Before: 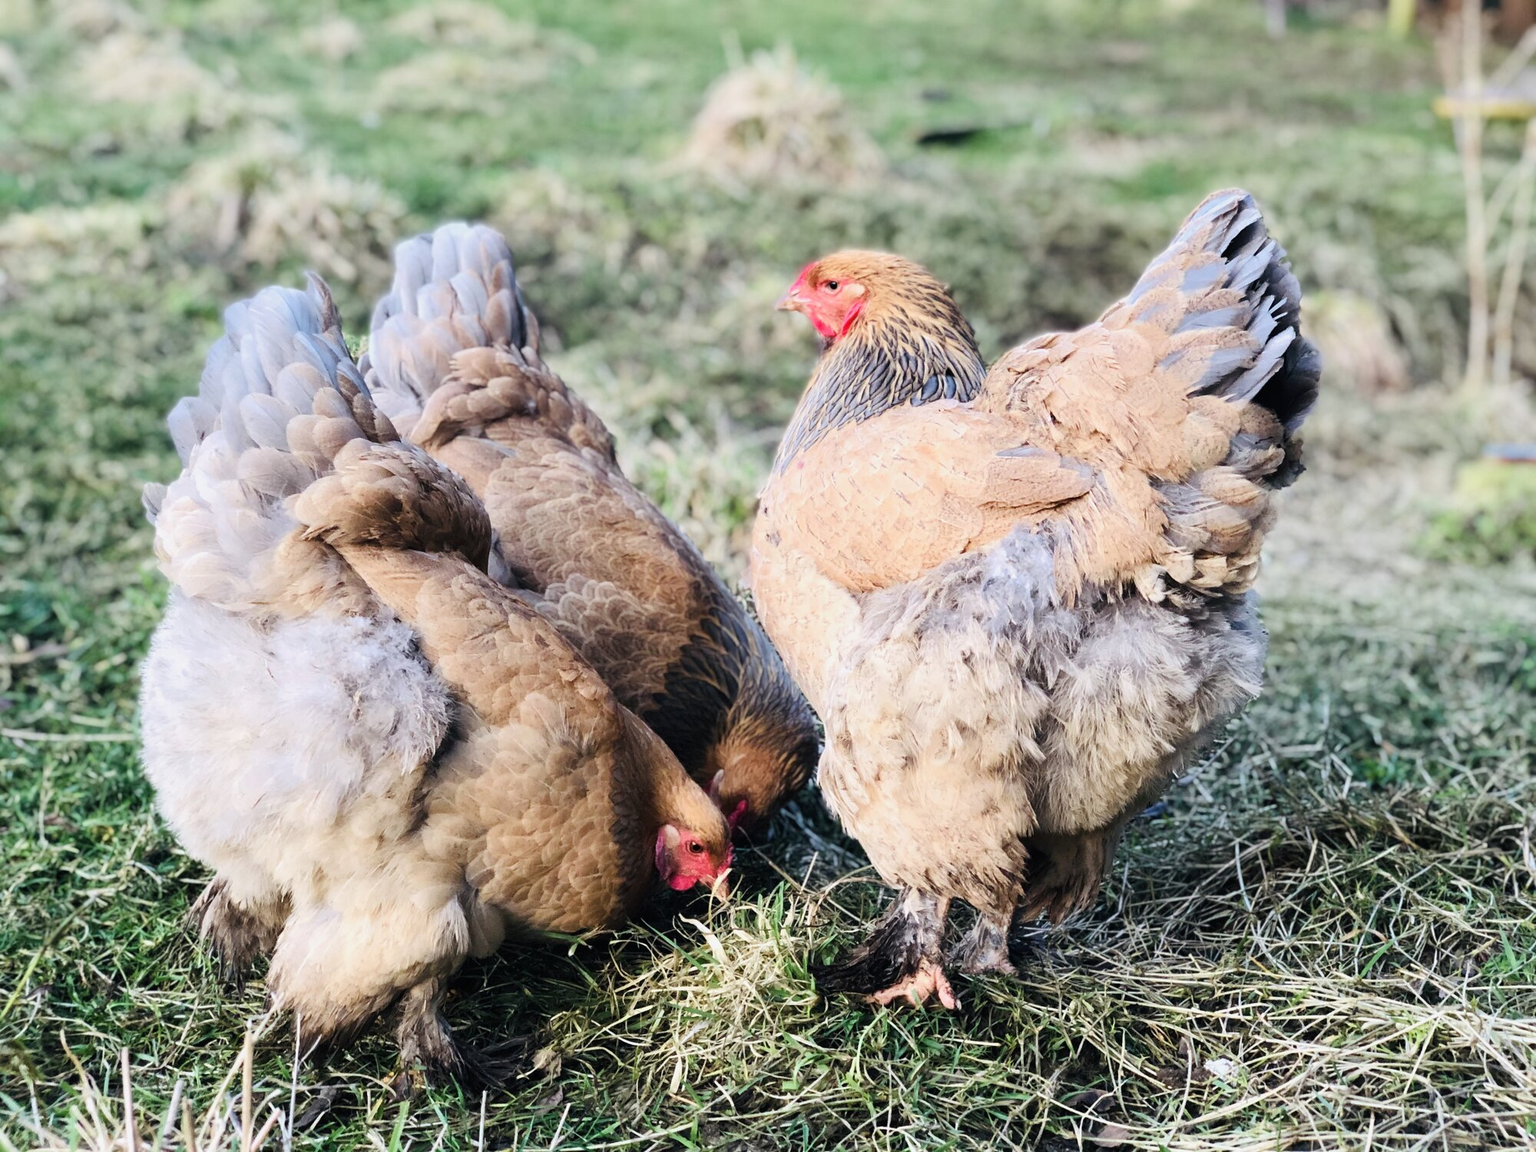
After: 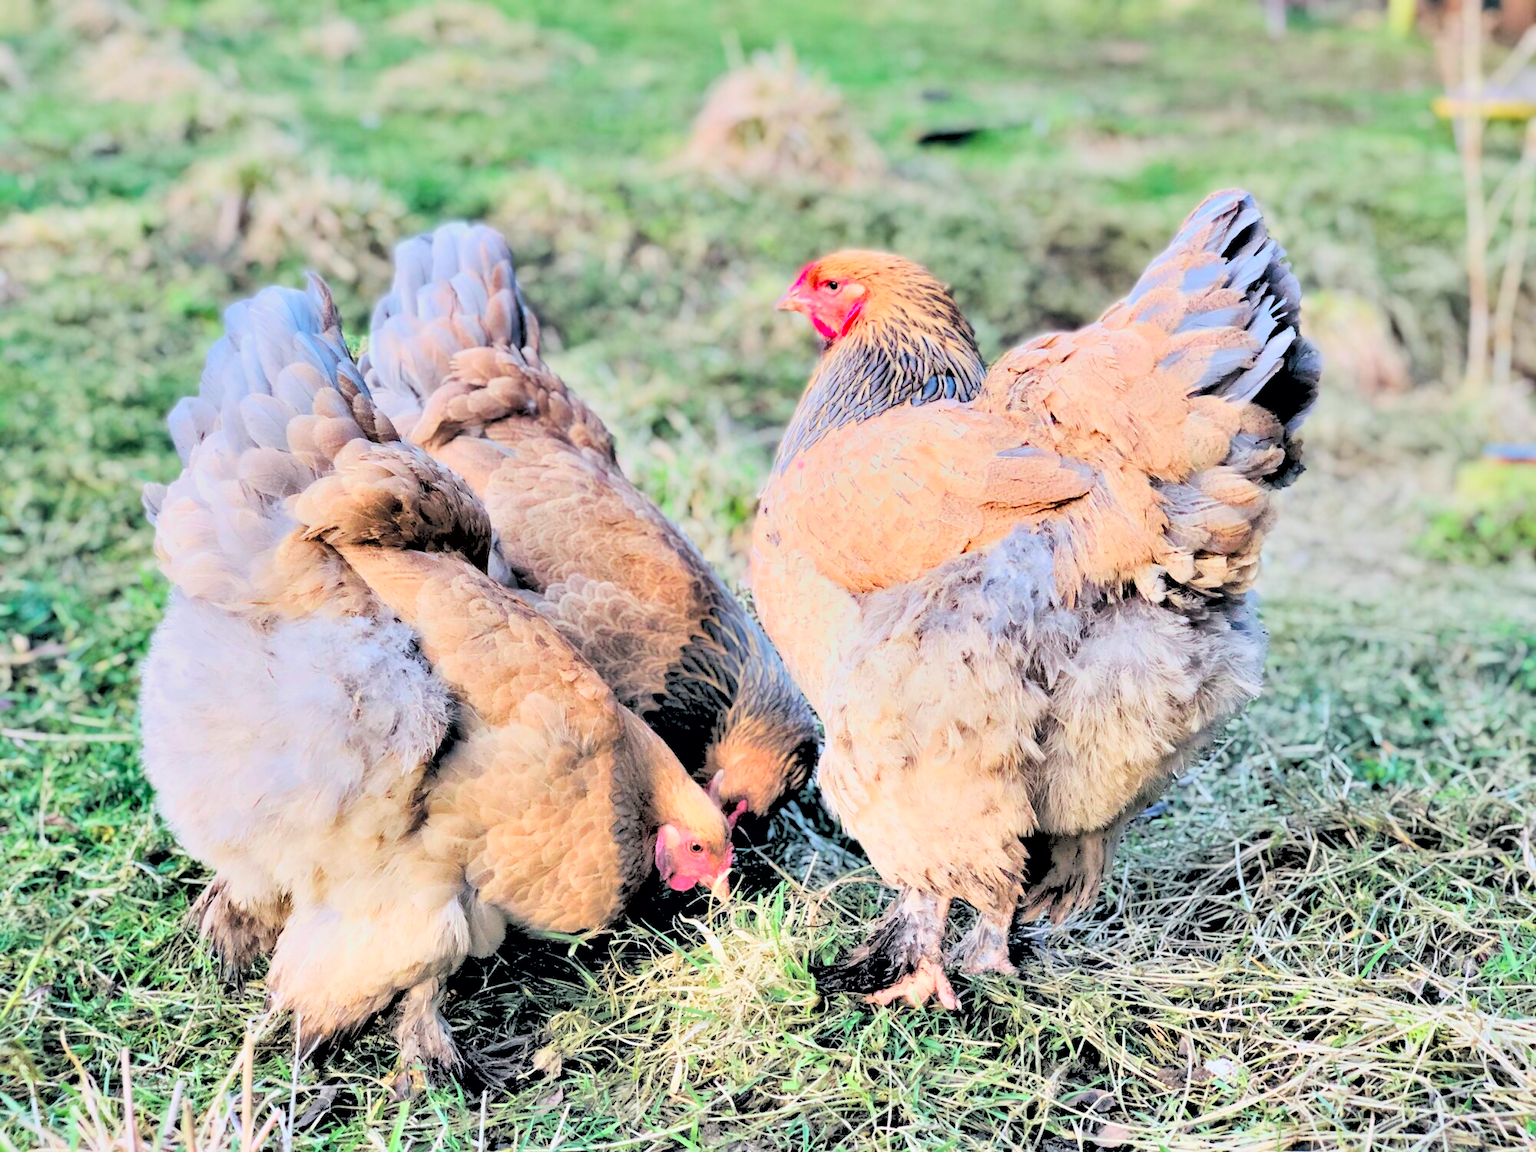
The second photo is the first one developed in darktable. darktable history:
contrast equalizer: y [[0.528, 0.548, 0.563, 0.562, 0.546, 0.526], [0.55 ×6], [0 ×6], [0 ×6], [0 ×6]]
tone curve: curves: ch0 [(0, 0) (0.068, 0.031) (0.175, 0.139) (0.32, 0.345) (0.495, 0.544) (0.748, 0.762) (0.993, 0.954)]; ch1 [(0, 0) (0.294, 0.184) (0.34, 0.303) (0.371, 0.344) (0.441, 0.408) (0.477, 0.474) (0.499, 0.5) (0.529, 0.523) (0.677, 0.762) (1, 1)]; ch2 [(0, 0) (0.431, 0.419) (0.495, 0.502) (0.524, 0.534) (0.557, 0.56) (0.634, 0.654) (0.728, 0.722) (1, 1)]
shadows and highlights: shadows 30.73, highlights -62.61, soften with gaussian
contrast brightness saturation: brightness 0.993
